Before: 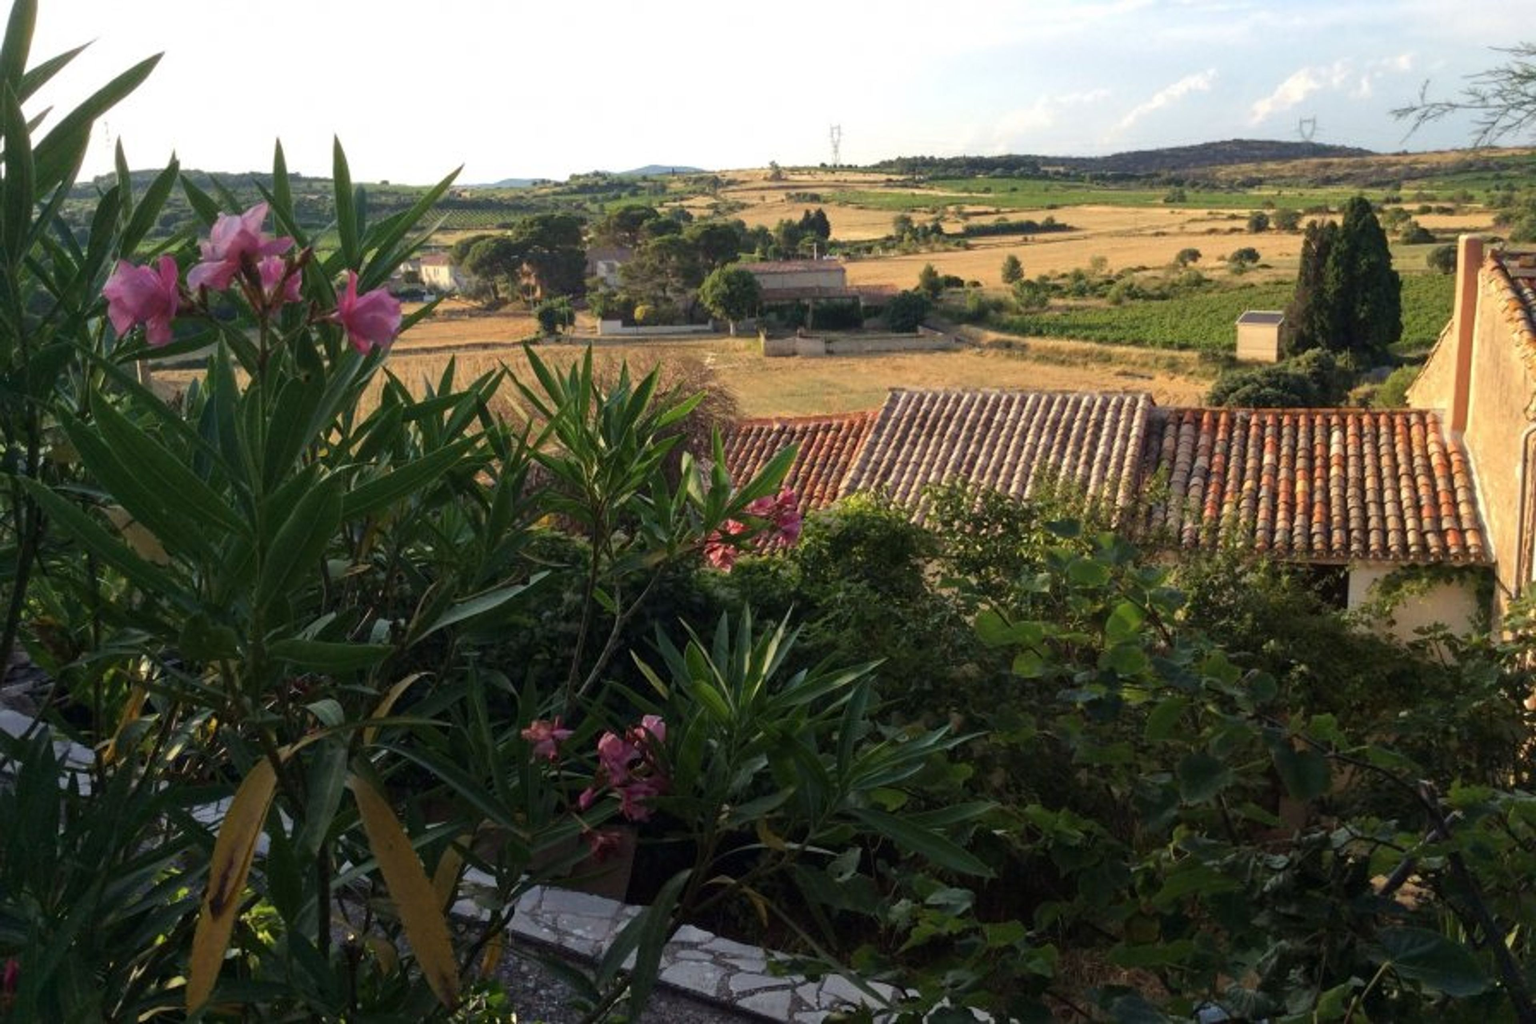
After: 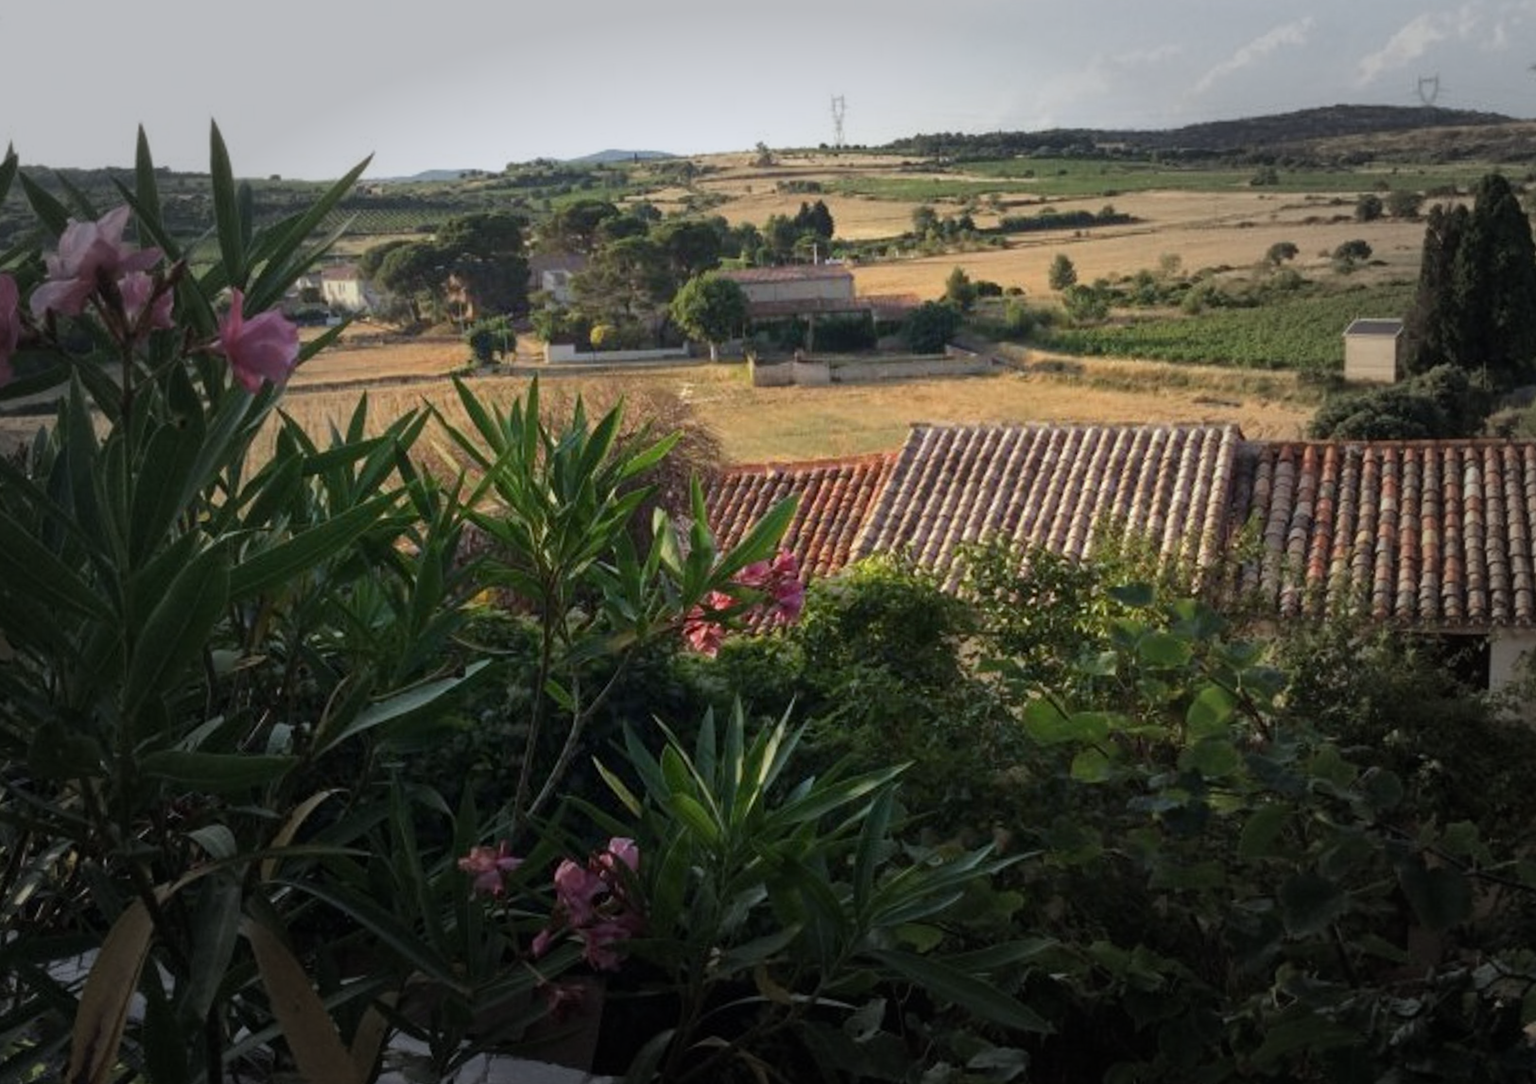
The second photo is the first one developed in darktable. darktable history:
rotate and perspective: rotation -1°, crop left 0.011, crop right 0.989, crop top 0.025, crop bottom 0.975
white balance: red 0.974, blue 1.044
vignetting: fall-off start 48.41%, automatic ratio true, width/height ratio 1.29, unbound false
crop: left 9.929%, top 3.475%, right 9.188%, bottom 9.529%
